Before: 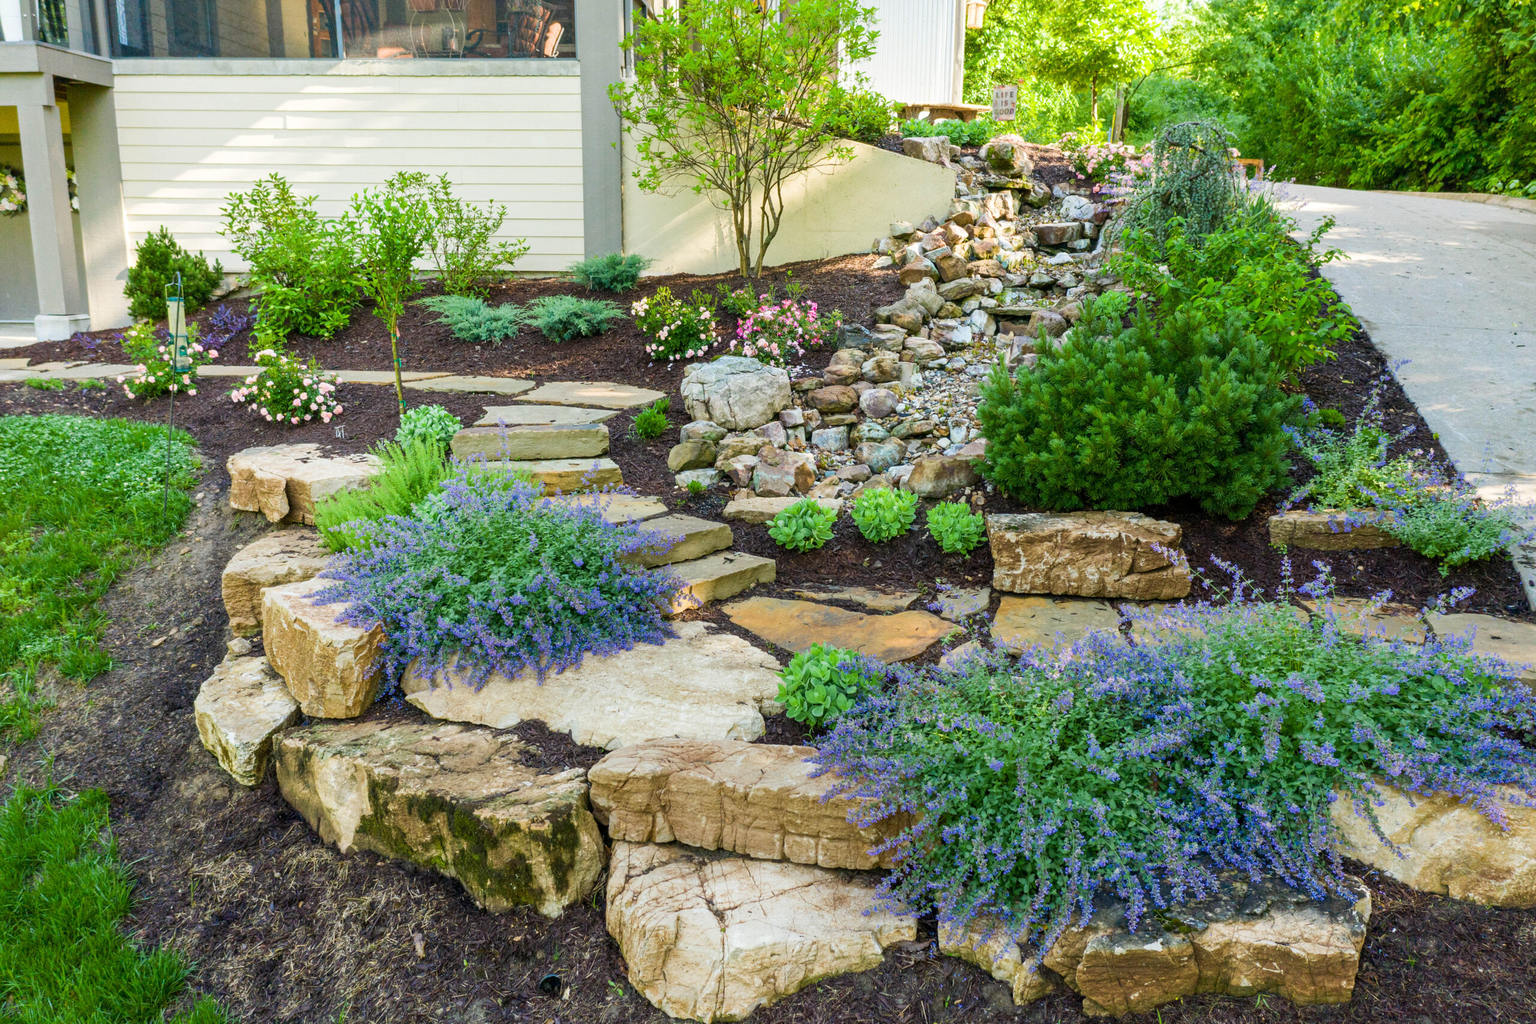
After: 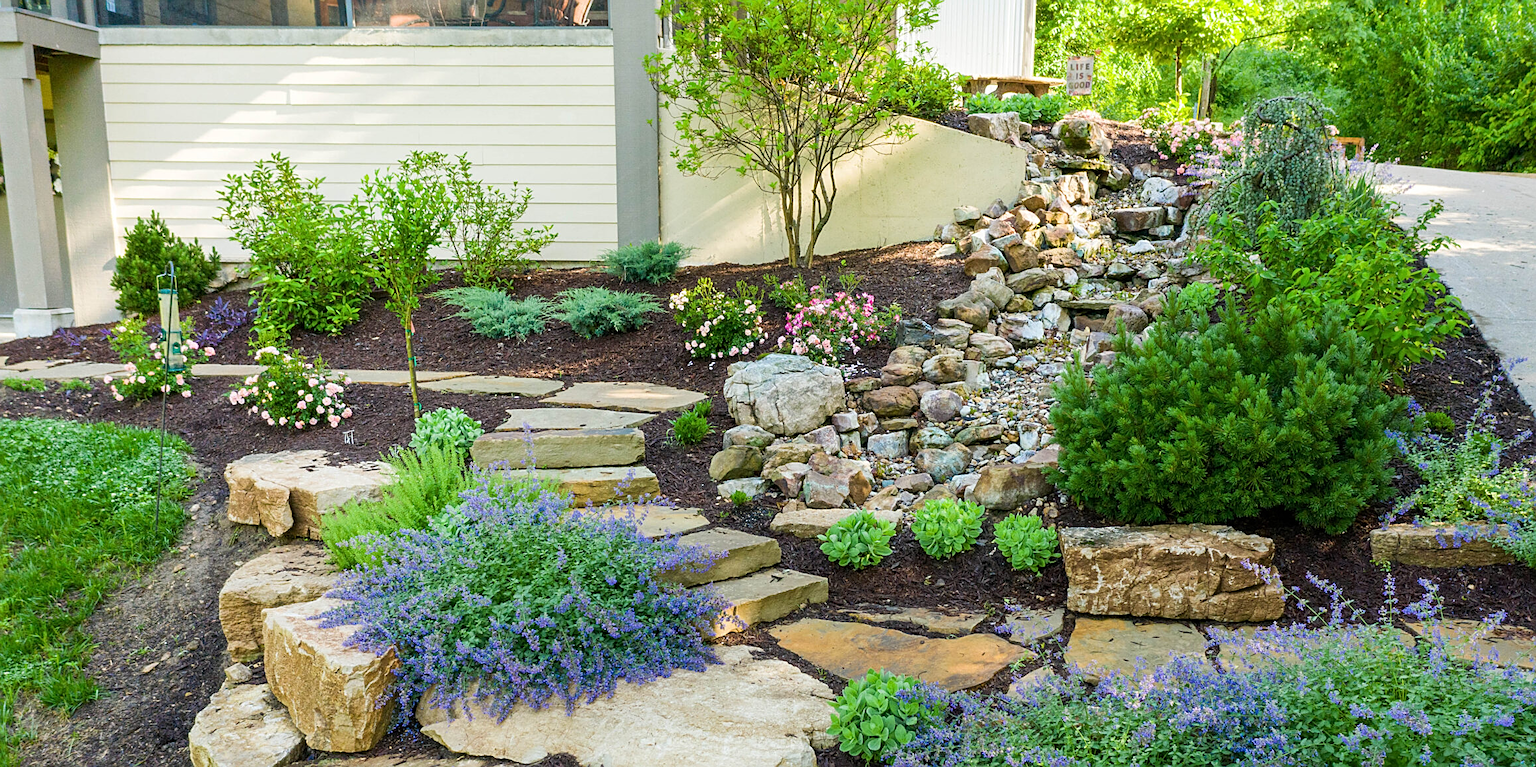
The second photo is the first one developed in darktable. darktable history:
sharpen: on, module defaults
crop: left 1.51%, top 3.355%, right 7.551%, bottom 28.44%
